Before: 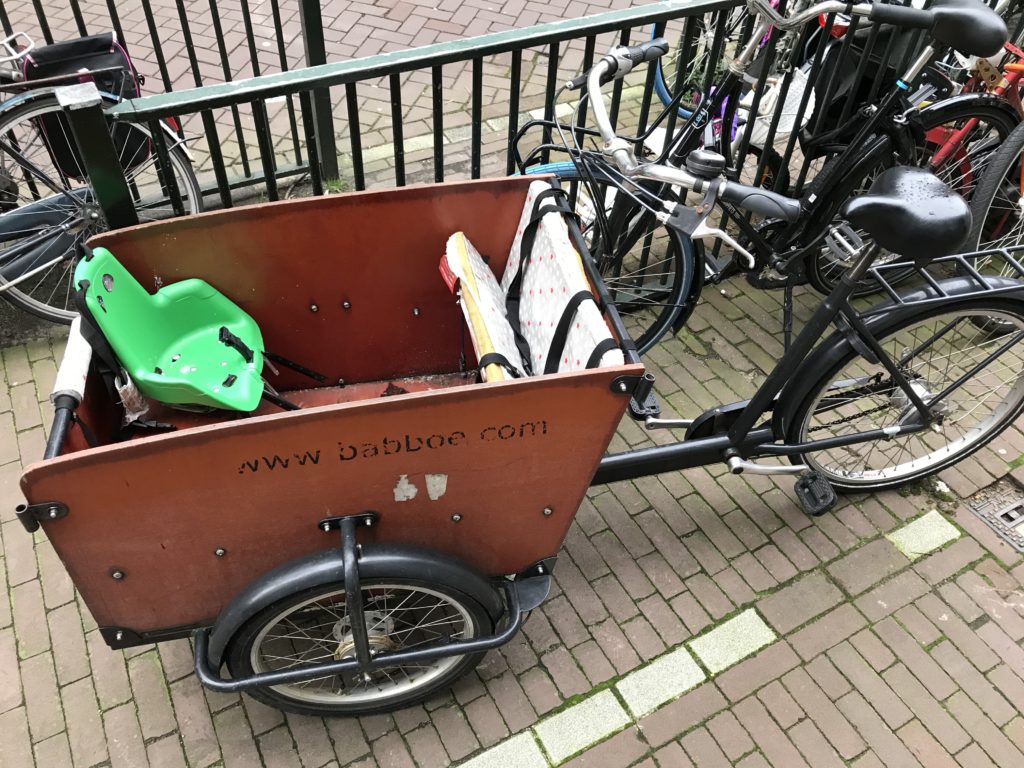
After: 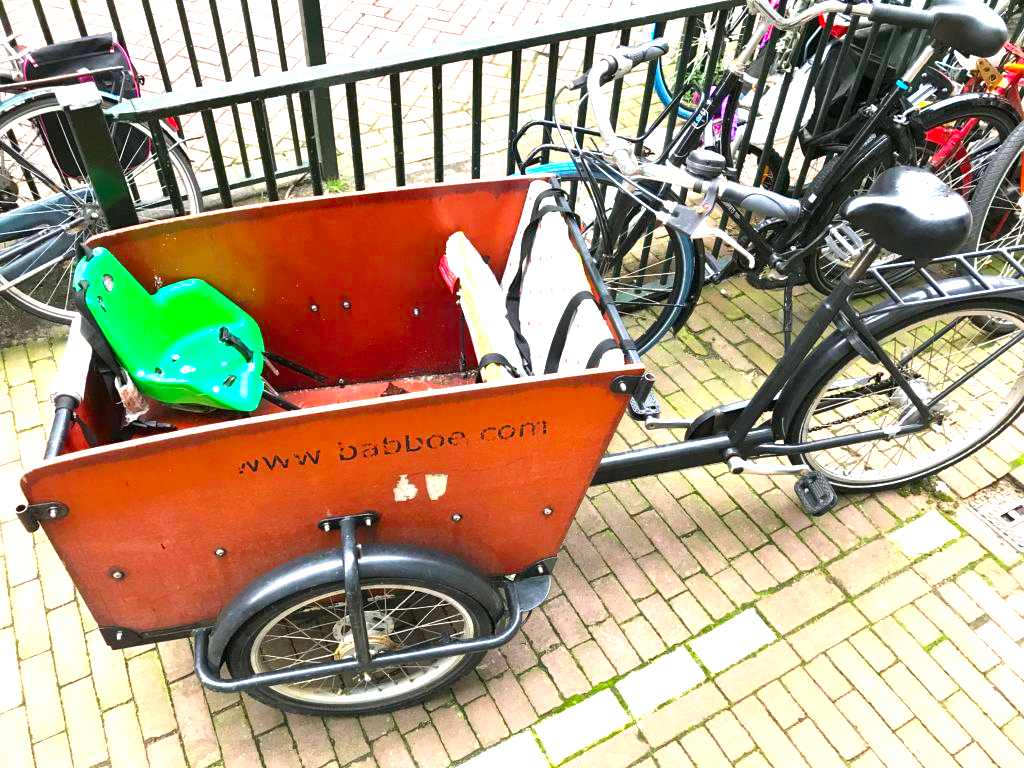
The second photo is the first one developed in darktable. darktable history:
color balance rgb: perceptual saturation grading › global saturation 30%, global vibrance 20%
exposure: black level correction 0, exposure 1.45 EV, compensate exposure bias true, compensate highlight preservation false
